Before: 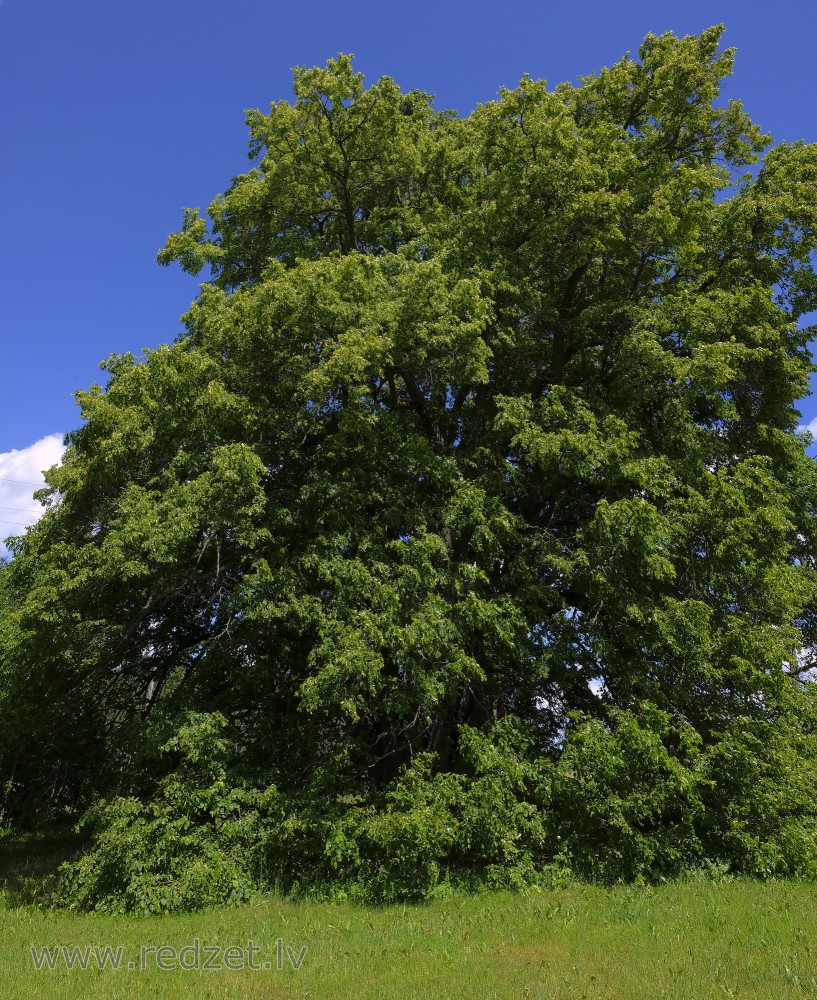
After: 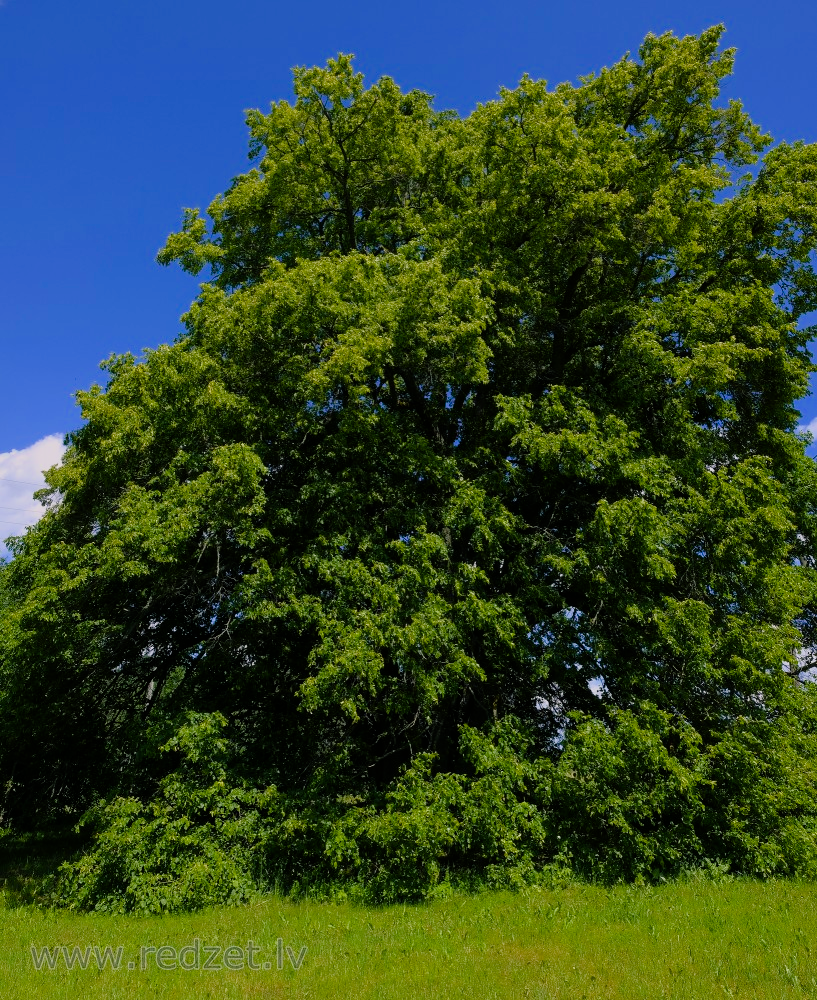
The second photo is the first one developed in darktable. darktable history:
color balance rgb: shadows lift › luminance -7.45%, shadows lift › chroma 2.439%, shadows lift › hue 167.68°, linear chroma grading › global chroma 9.825%, perceptual saturation grading › global saturation 15.277%, perceptual saturation grading › highlights -19.196%, perceptual saturation grading › shadows 20.42%, global vibrance 11.16%
filmic rgb: black relative exposure -7.98 EV, white relative exposure 3.99 EV, hardness 4.13, contrast 0.991, color science v6 (2022)
